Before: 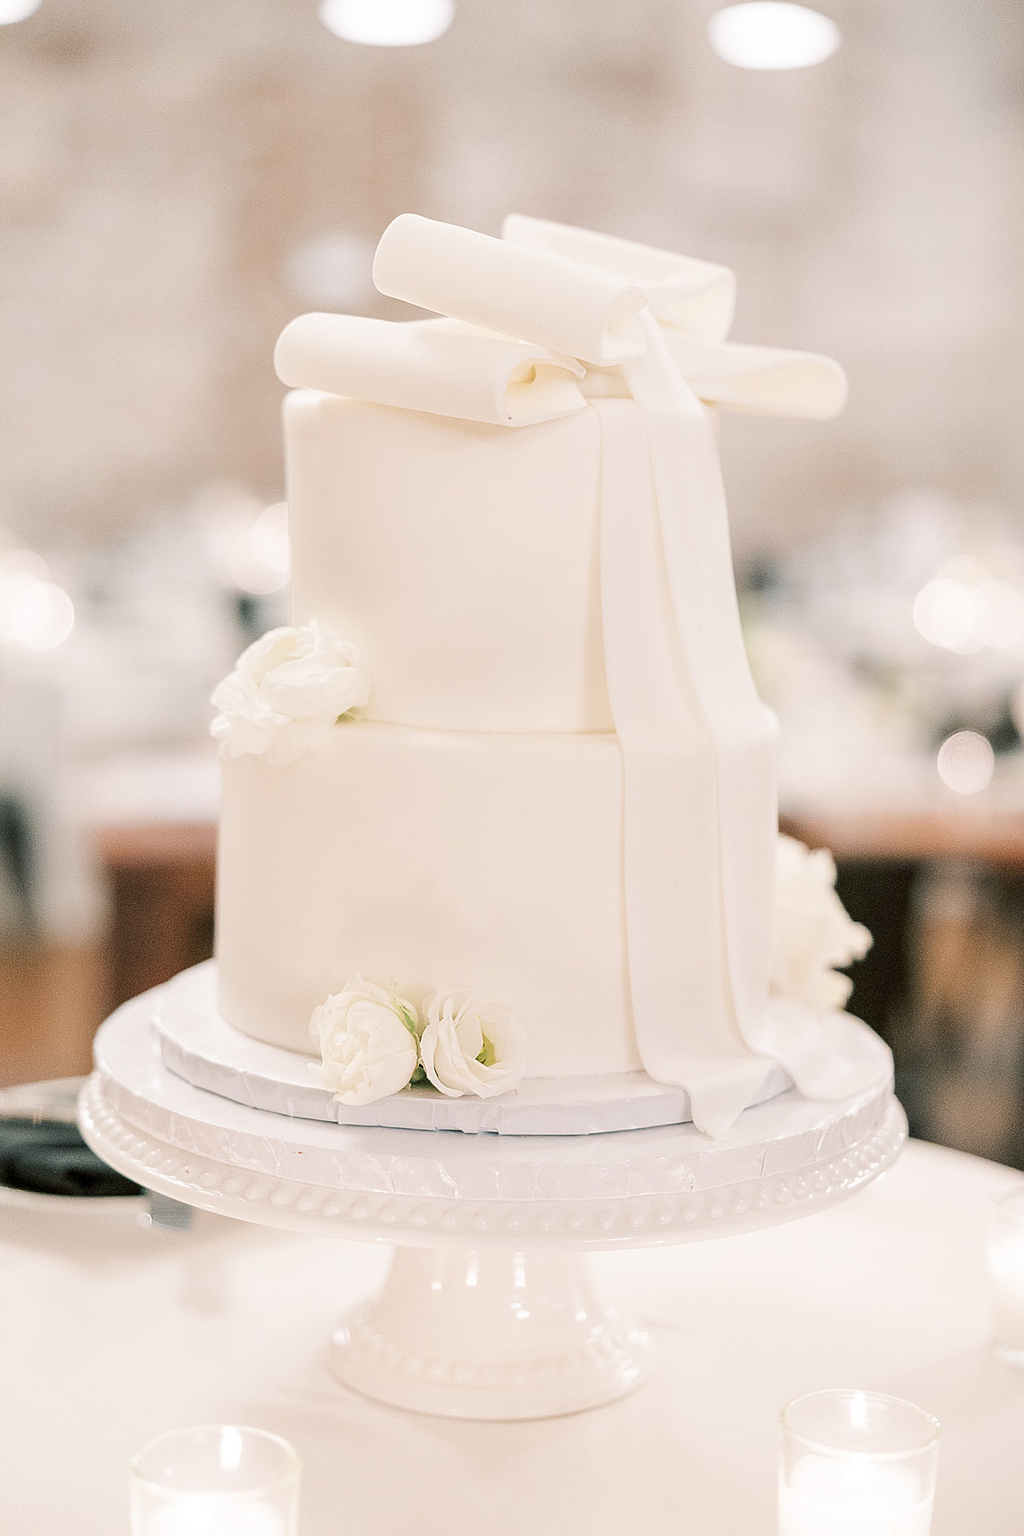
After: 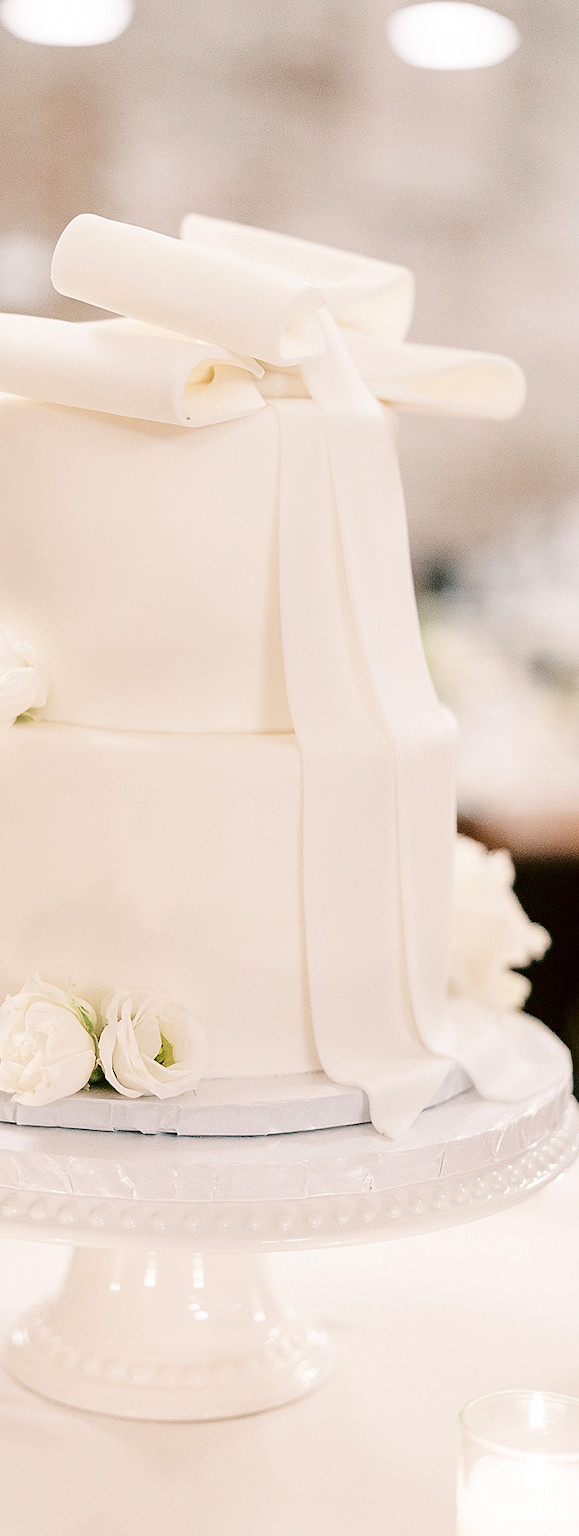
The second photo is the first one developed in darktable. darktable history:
contrast brightness saturation: contrast 0.19, brightness -0.24, saturation 0.11
crop: left 31.458%, top 0%, right 11.876%
